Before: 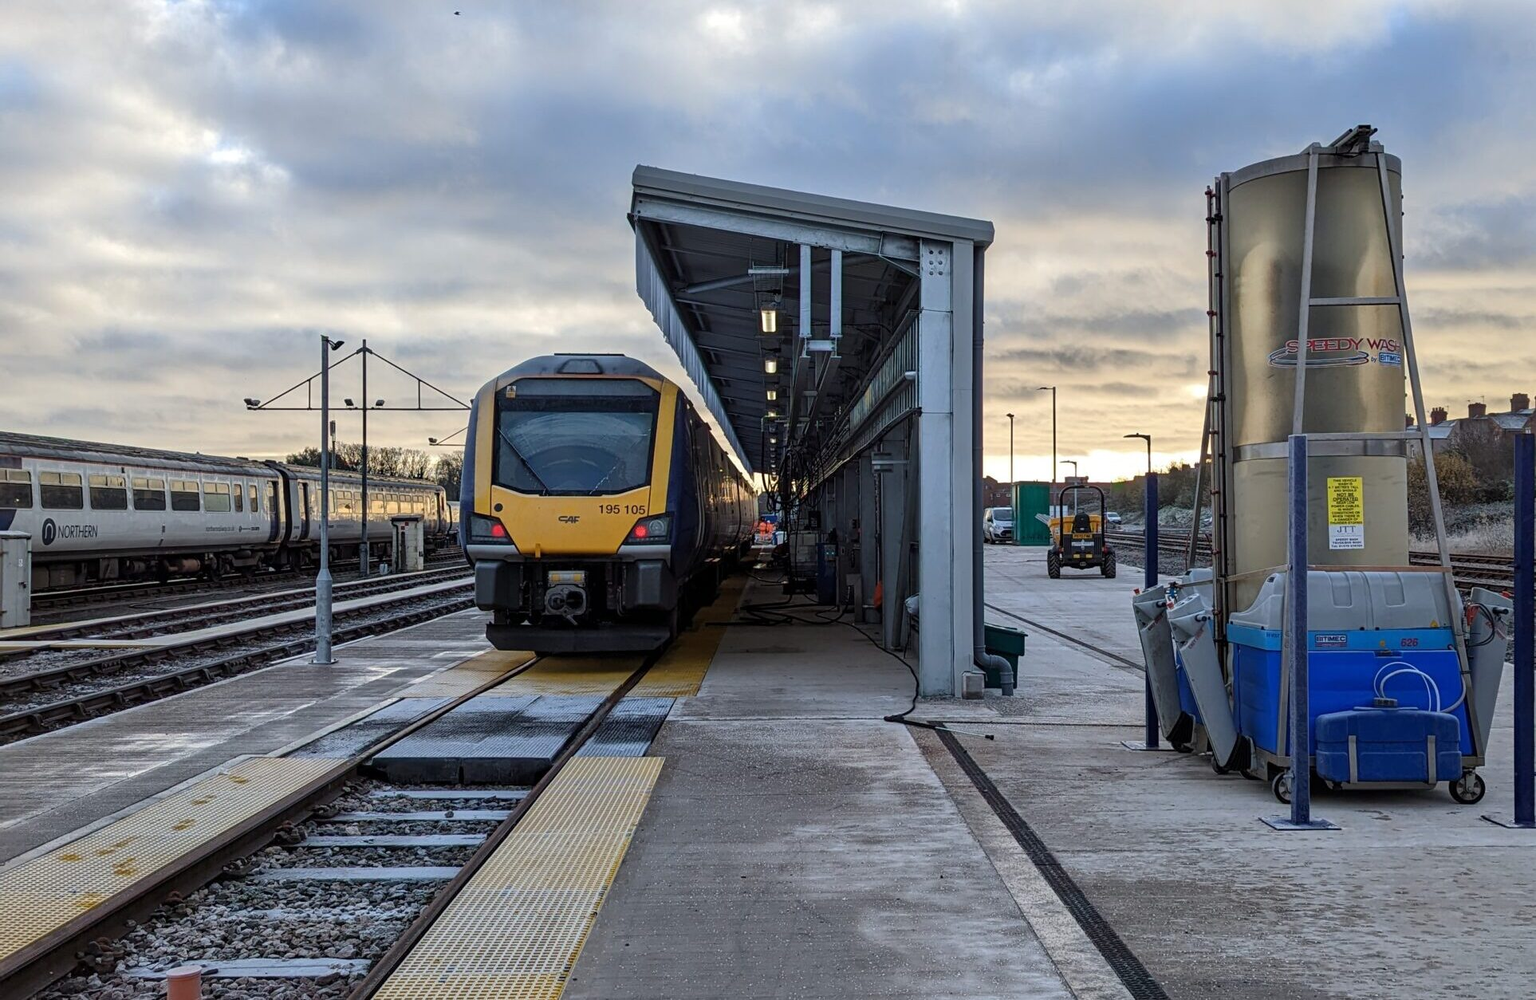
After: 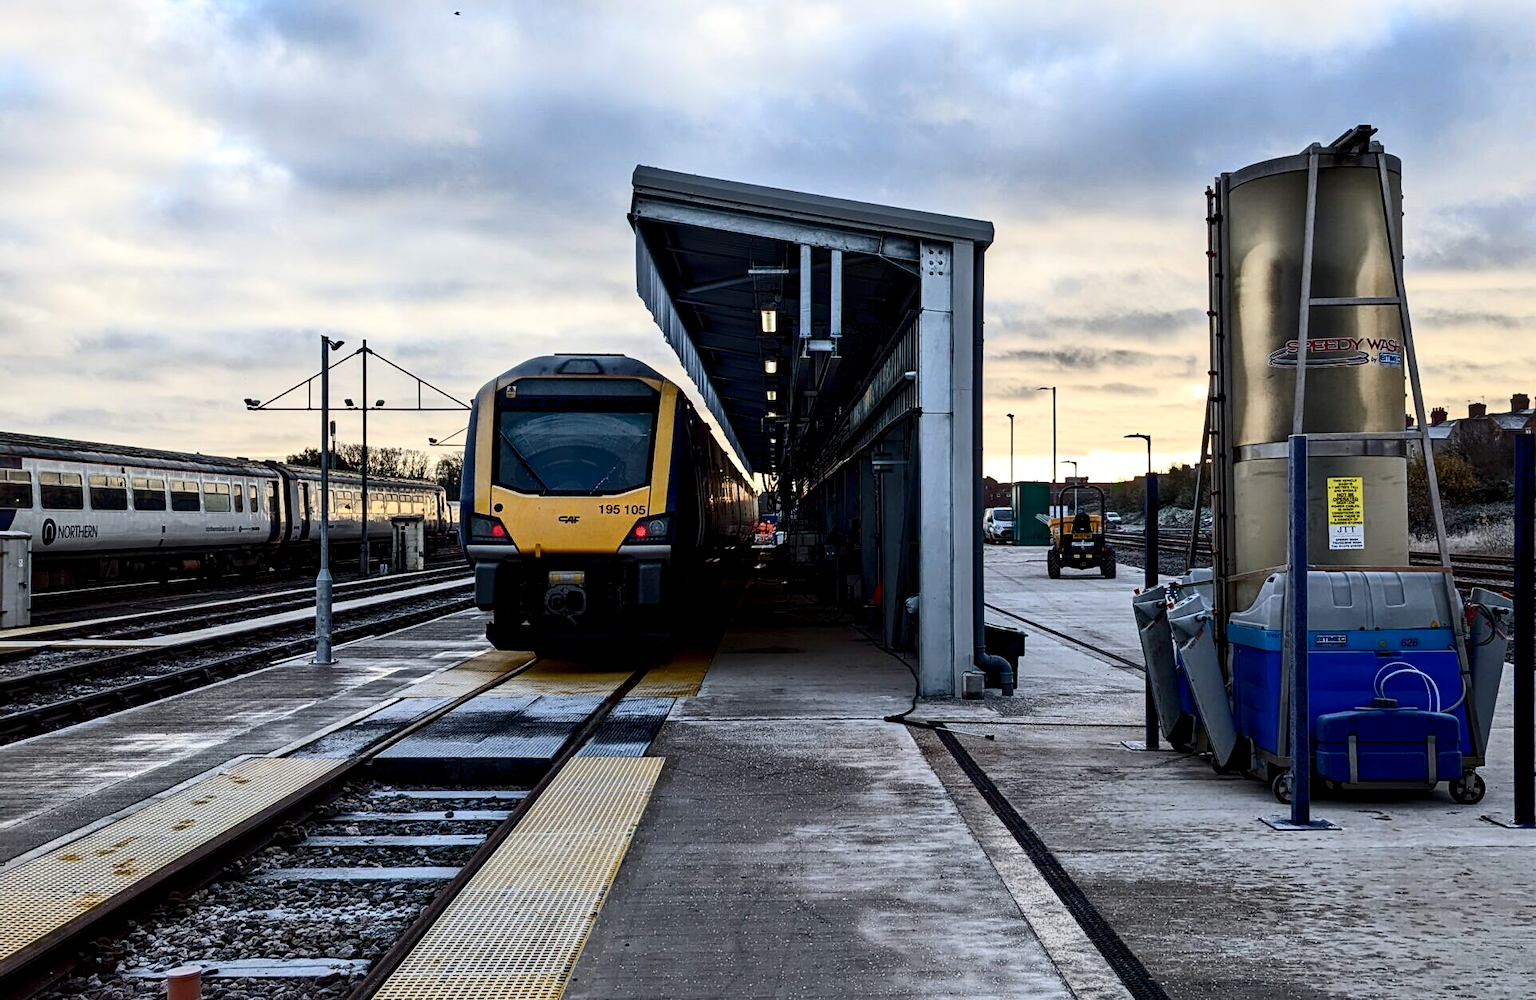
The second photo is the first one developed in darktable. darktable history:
exposure: black level correction 0.012, compensate highlight preservation false
contrast brightness saturation: contrast 0.28
rgb curve: curves: ch0 [(0, 0) (0.078, 0.051) (0.929, 0.956) (1, 1)], compensate middle gray true
